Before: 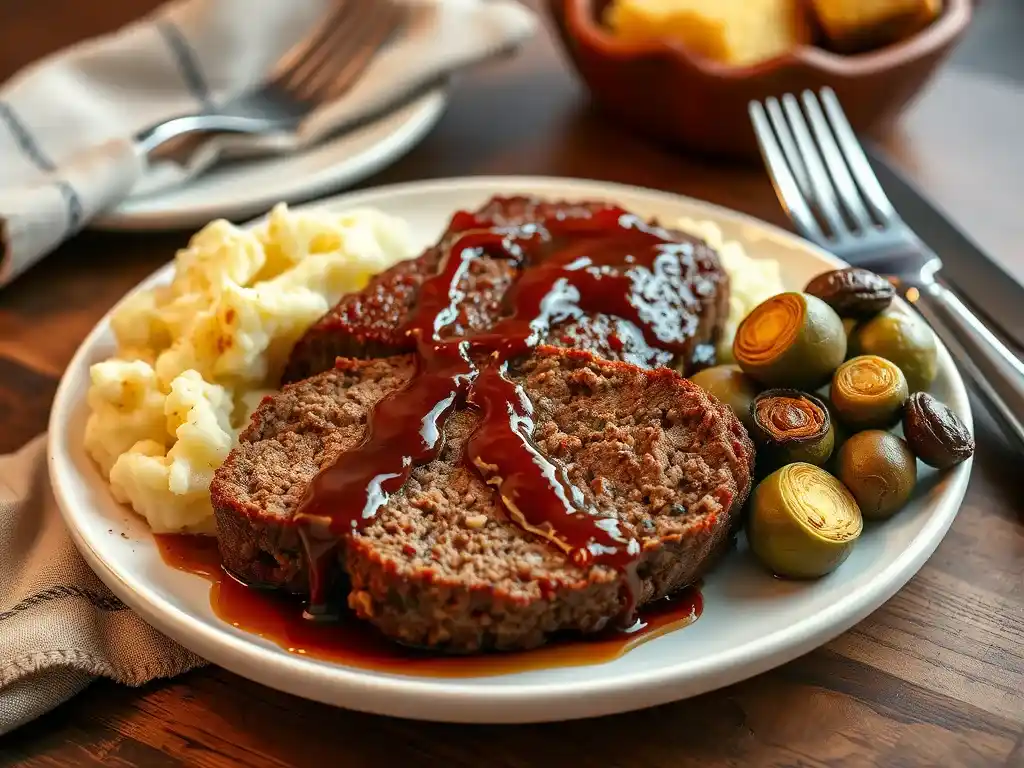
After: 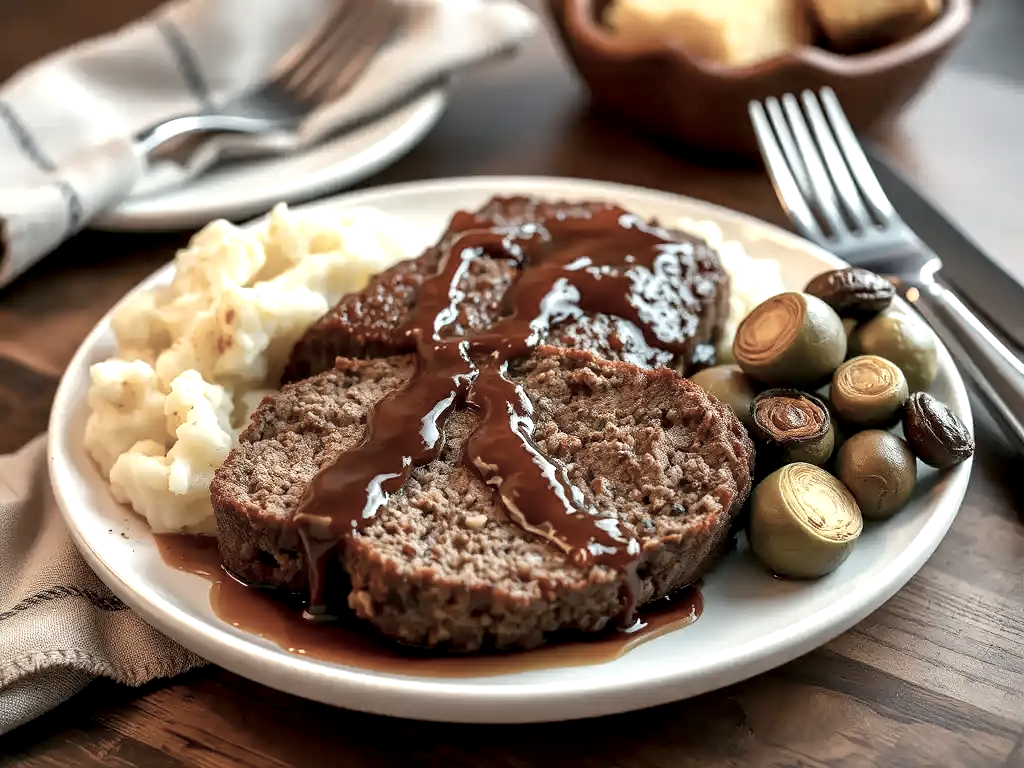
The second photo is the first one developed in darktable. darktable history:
exposure: black level correction 0.005, exposure 0.417 EV, compensate highlight preservation false
color correction: saturation 0.5
